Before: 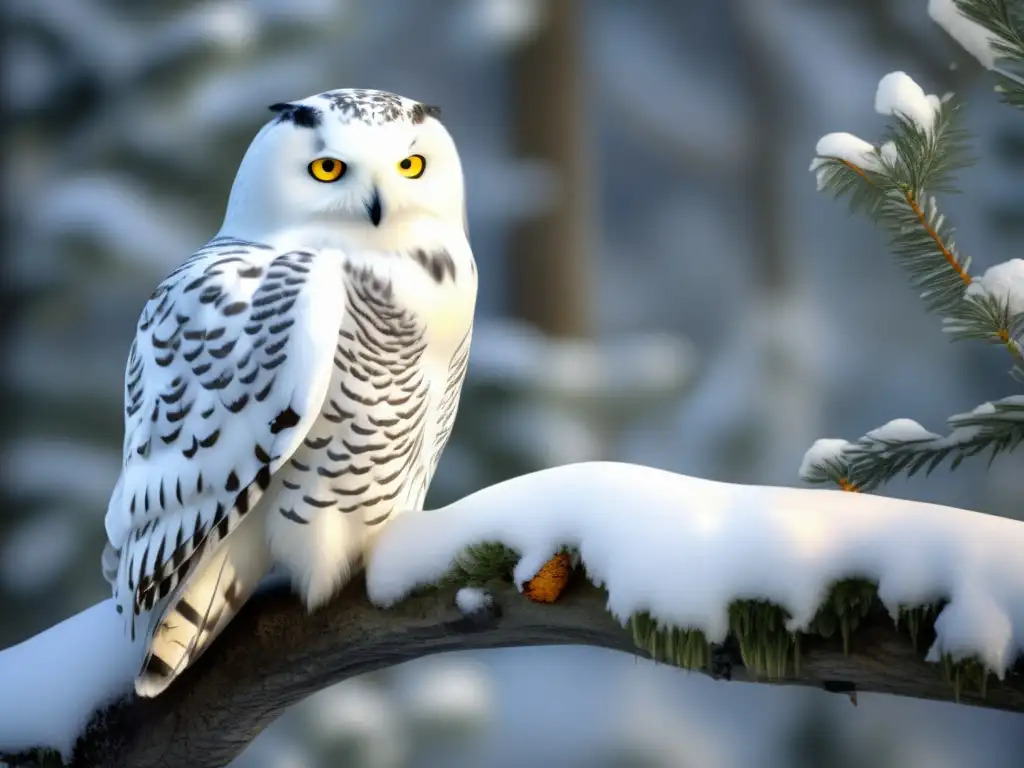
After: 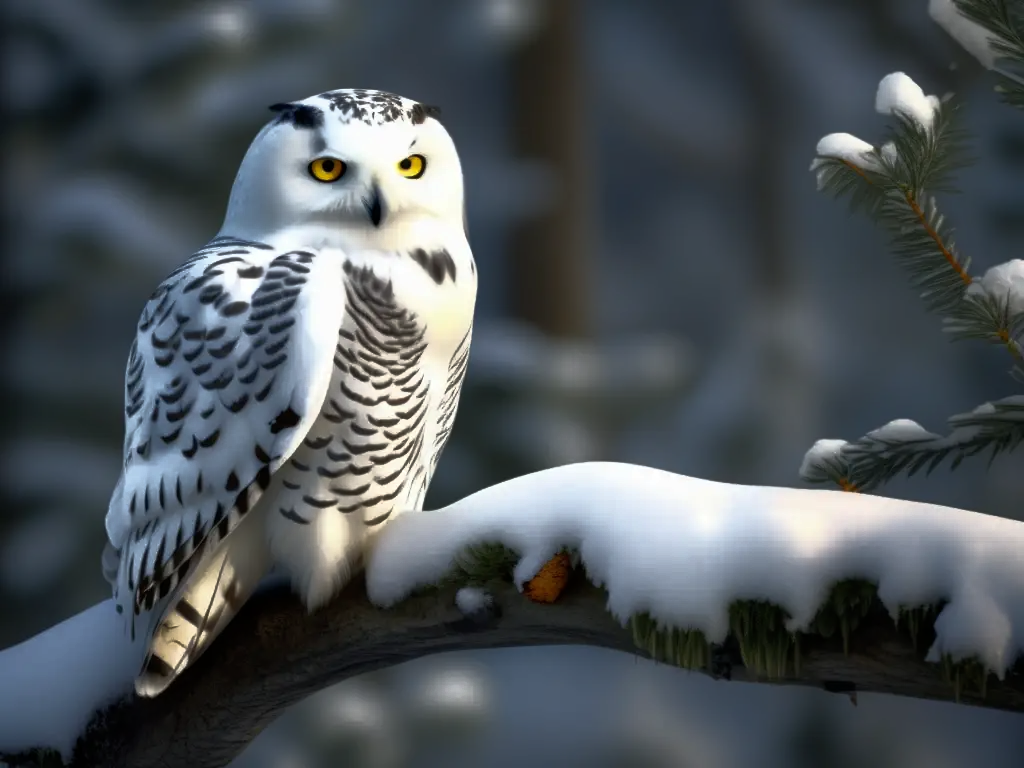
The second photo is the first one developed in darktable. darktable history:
tone curve: curves: ch0 [(0, 0) (0.266, 0.247) (0.741, 0.751) (1, 1)], color space Lab, linked channels, preserve colors none
base curve: curves: ch0 [(0, 0) (0.564, 0.291) (0.802, 0.731) (1, 1)]
